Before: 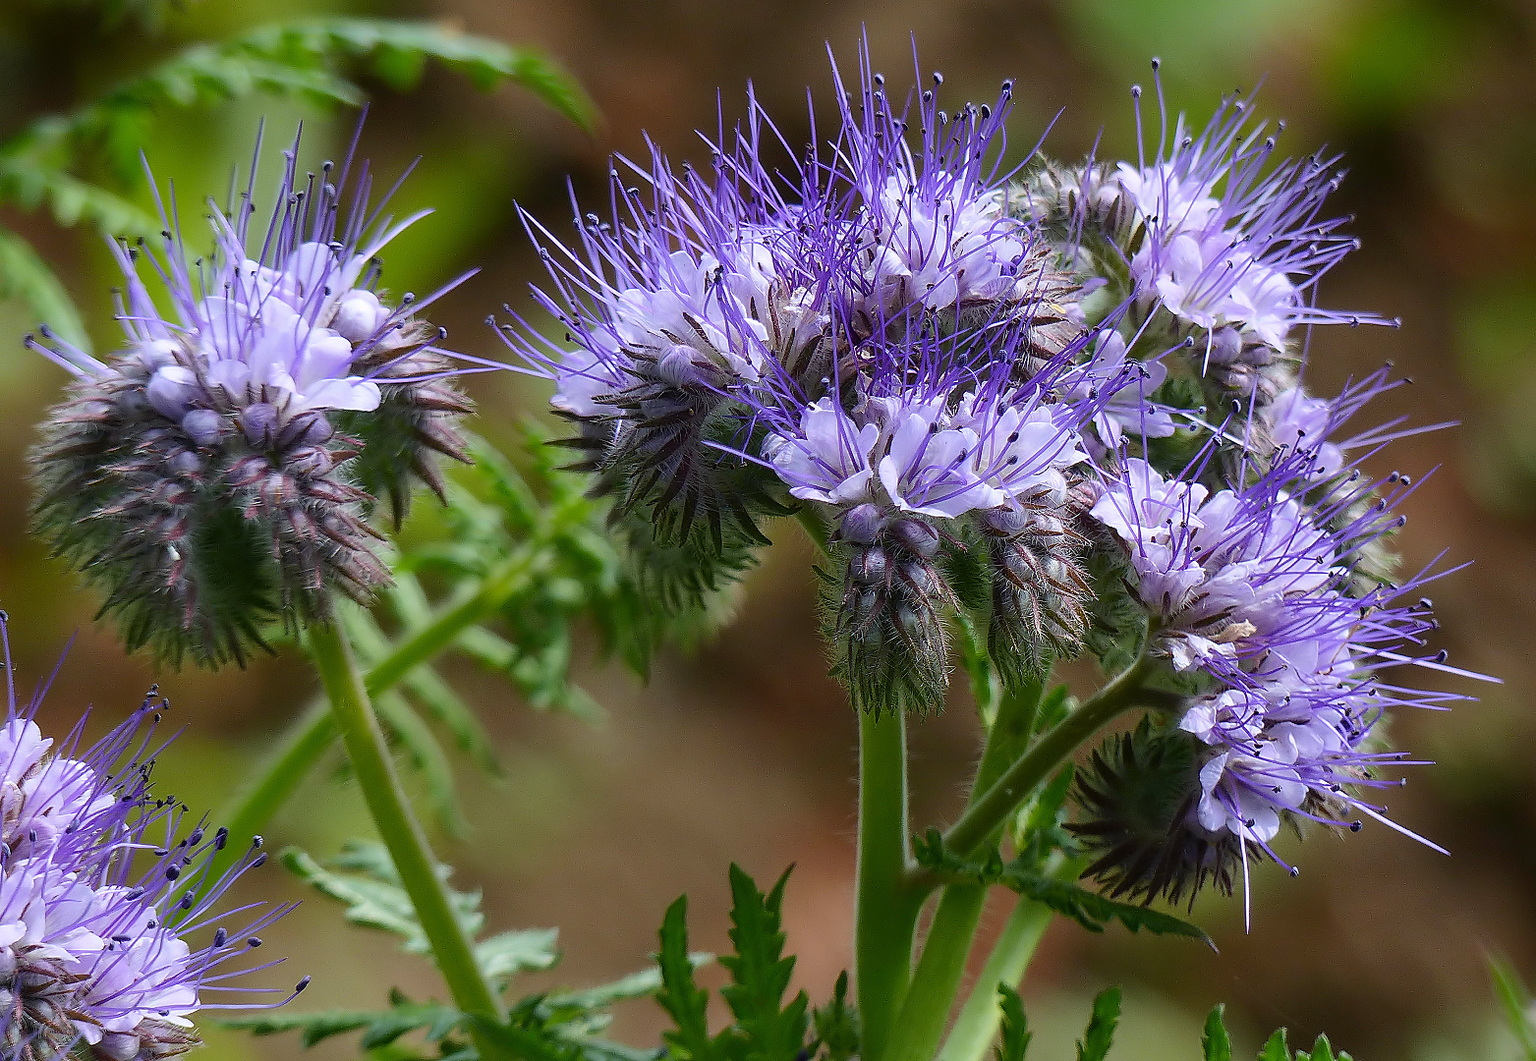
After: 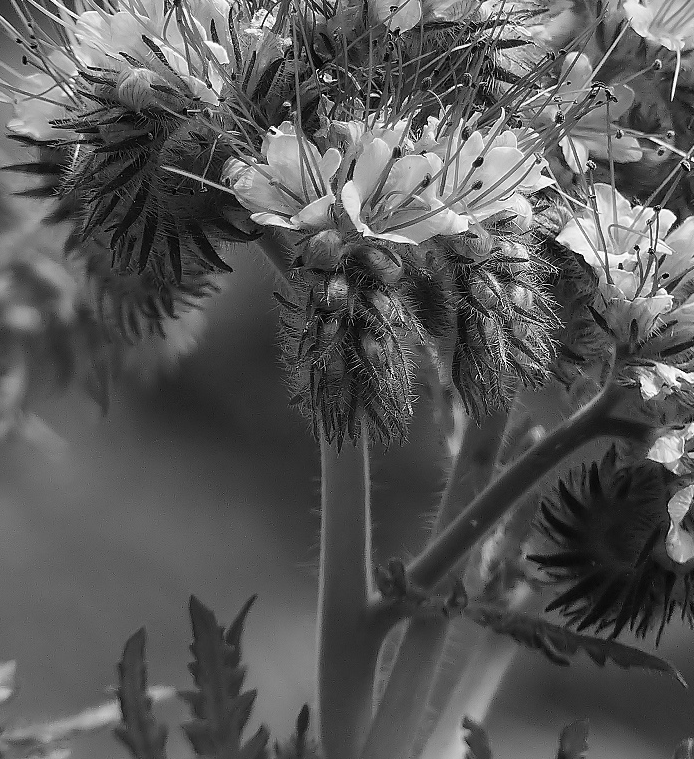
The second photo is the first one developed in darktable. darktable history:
crop: left 35.432%, top 26.233%, right 20.145%, bottom 3.432%
monochrome: on, module defaults
